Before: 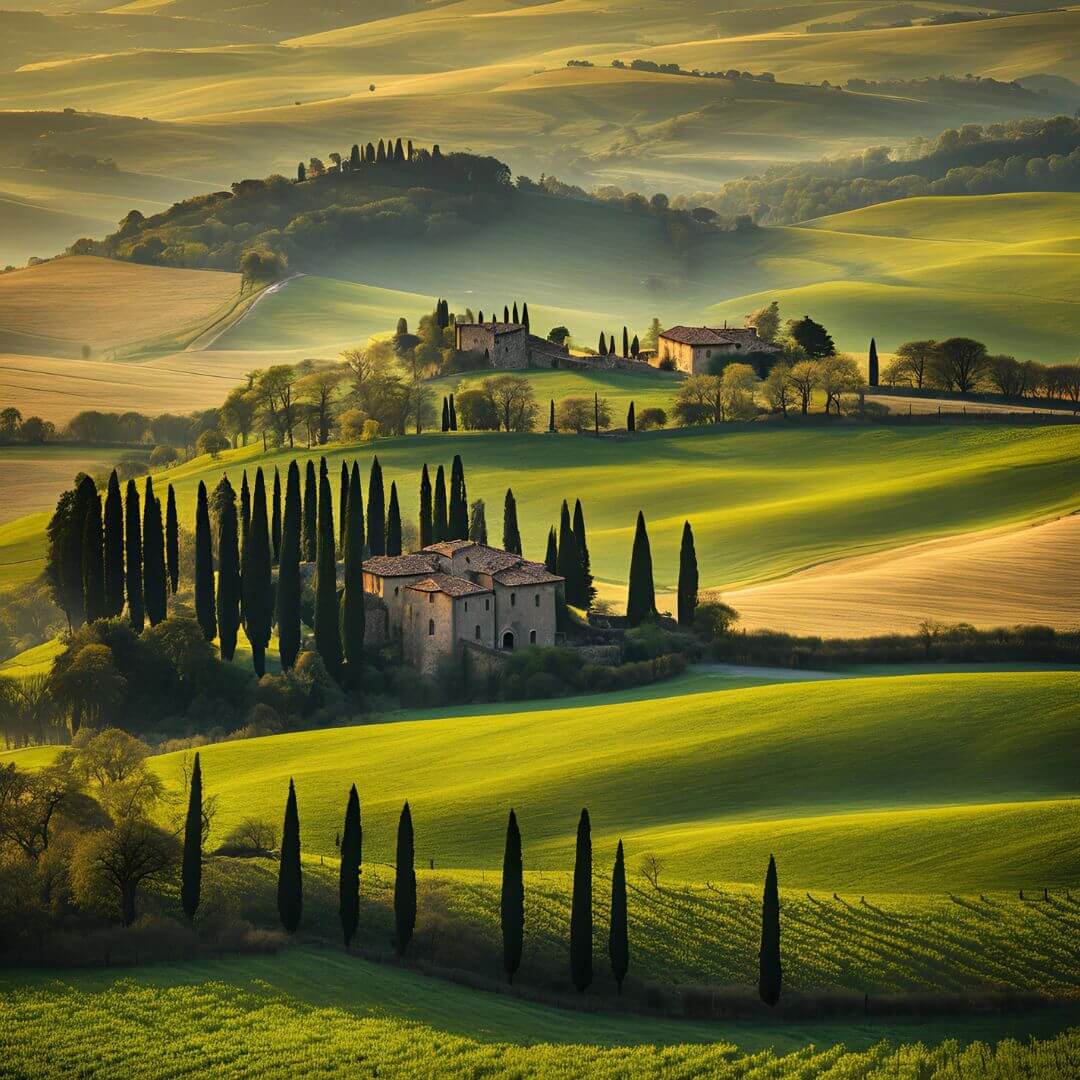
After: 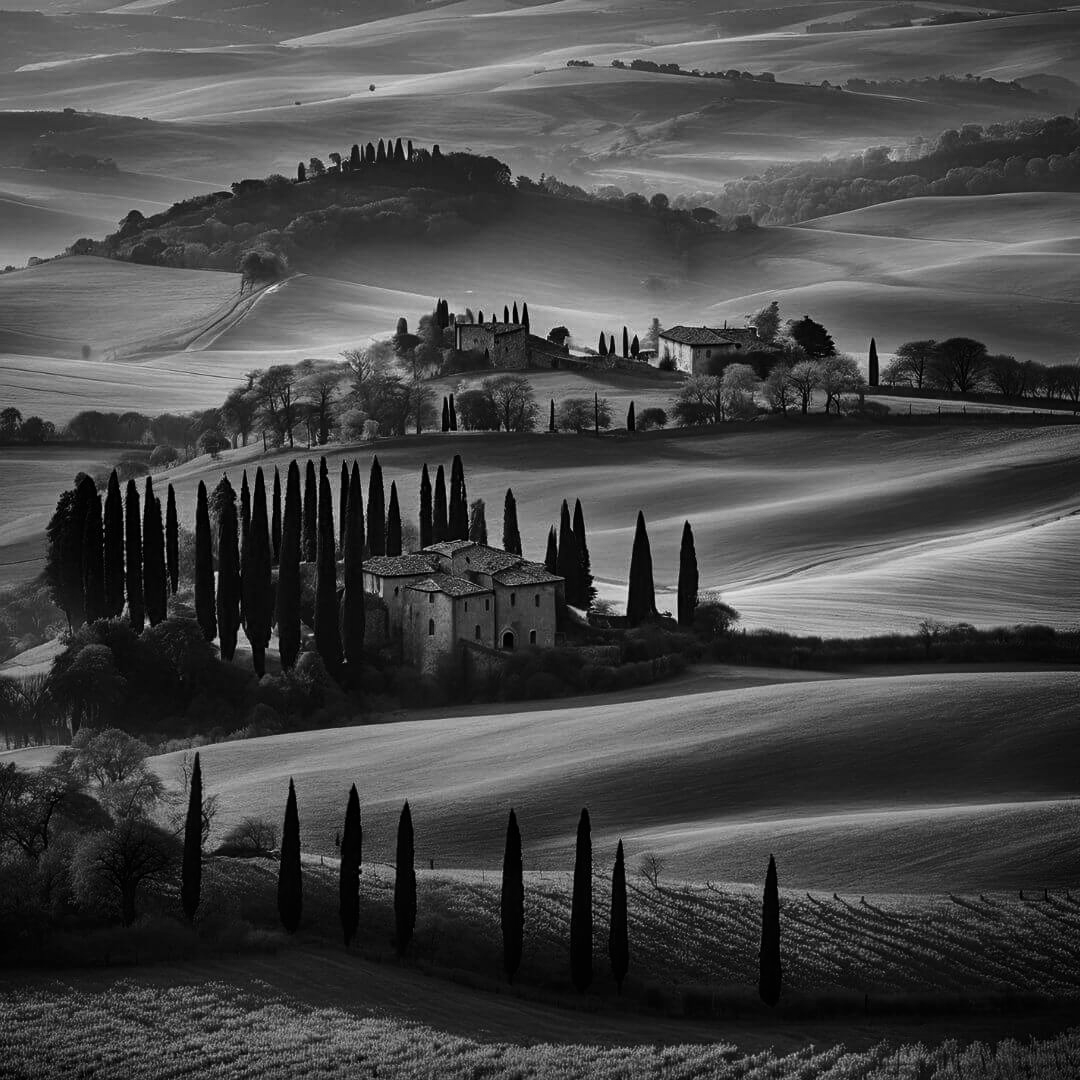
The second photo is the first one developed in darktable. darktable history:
tone curve: curves: ch0 [(0, 0) (0.042, 0.01) (0.223, 0.123) (0.59, 0.574) (0.802, 0.868) (1, 1)], color space Lab, linked channels, preserve colors none
color calibration "t3mujinpack channel mixer": output gray [0.23, 0.37, 0.4, 0], gray › normalize channels true, illuminant same as pipeline (D50), adaptation XYZ, x 0.346, y 0.359, gamut compression 0
